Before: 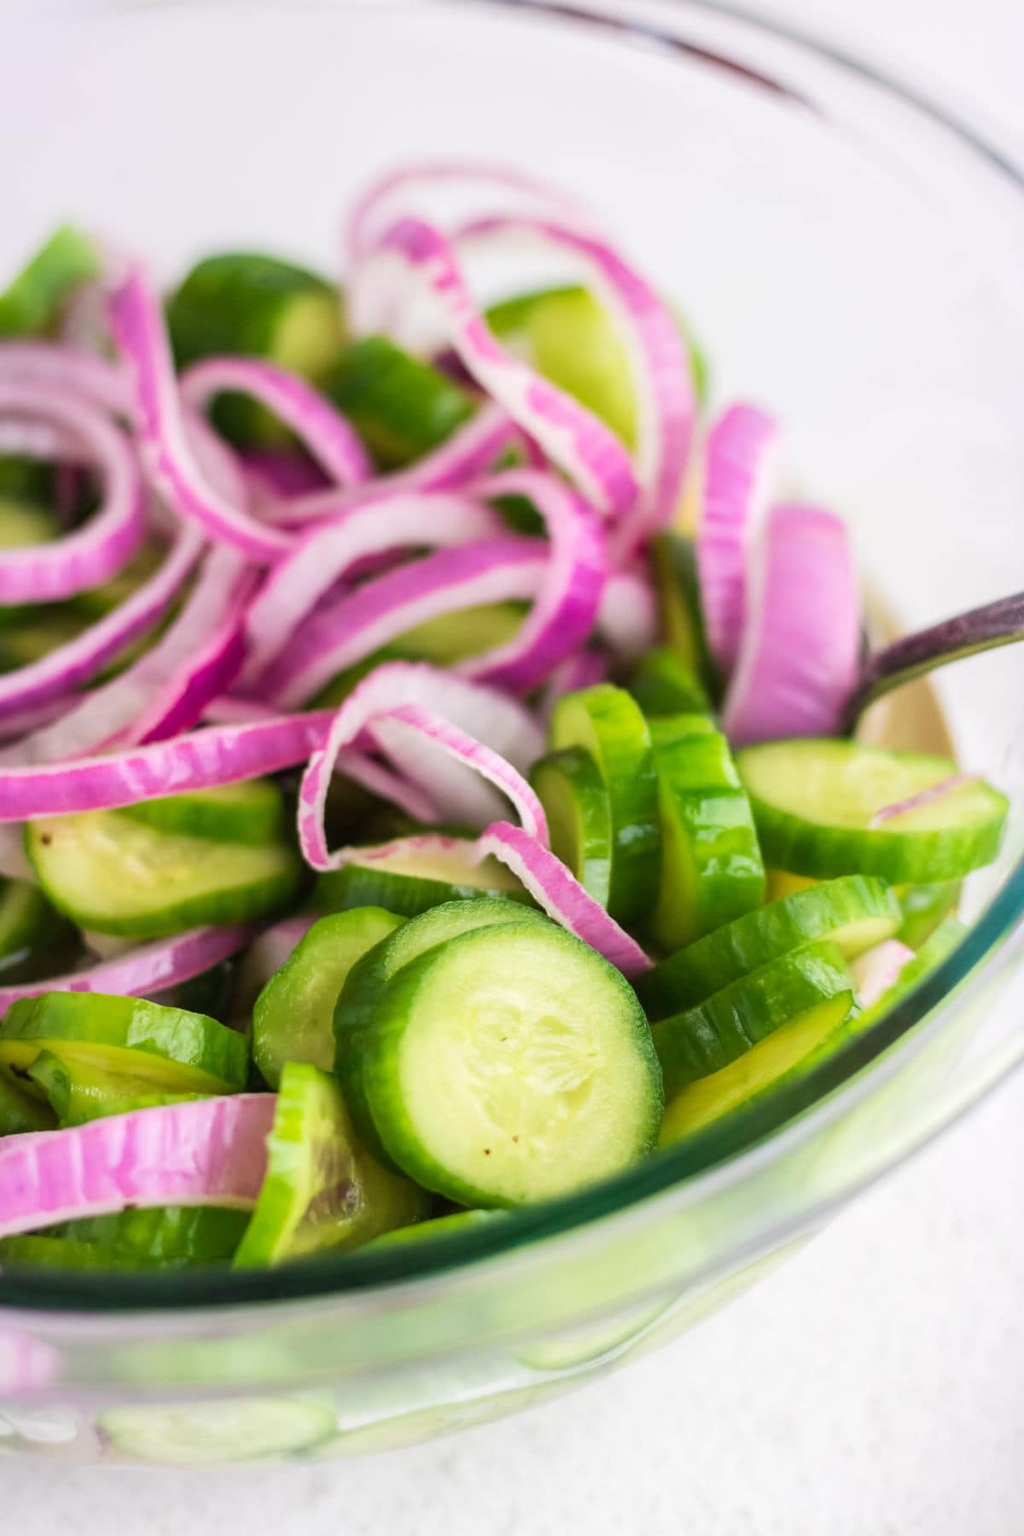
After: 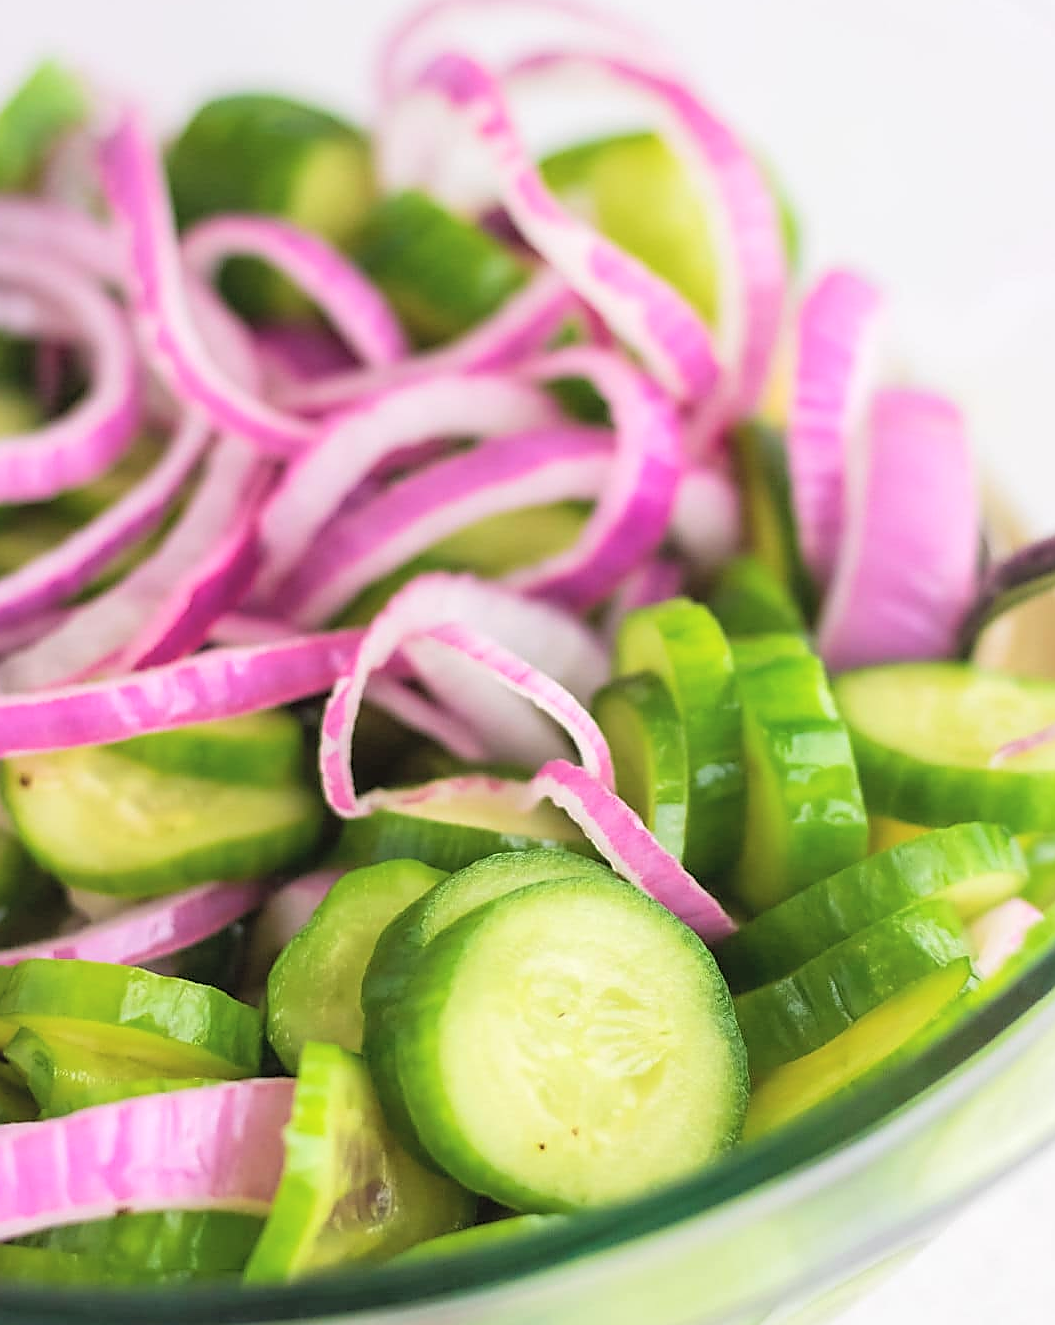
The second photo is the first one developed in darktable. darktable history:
contrast brightness saturation: brightness 0.15
sharpen: radius 1.4, amount 1.25, threshold 0.7
crop and rotate: left 2.425%, top 11.305%, right 9.6%, bottom 15.08%
